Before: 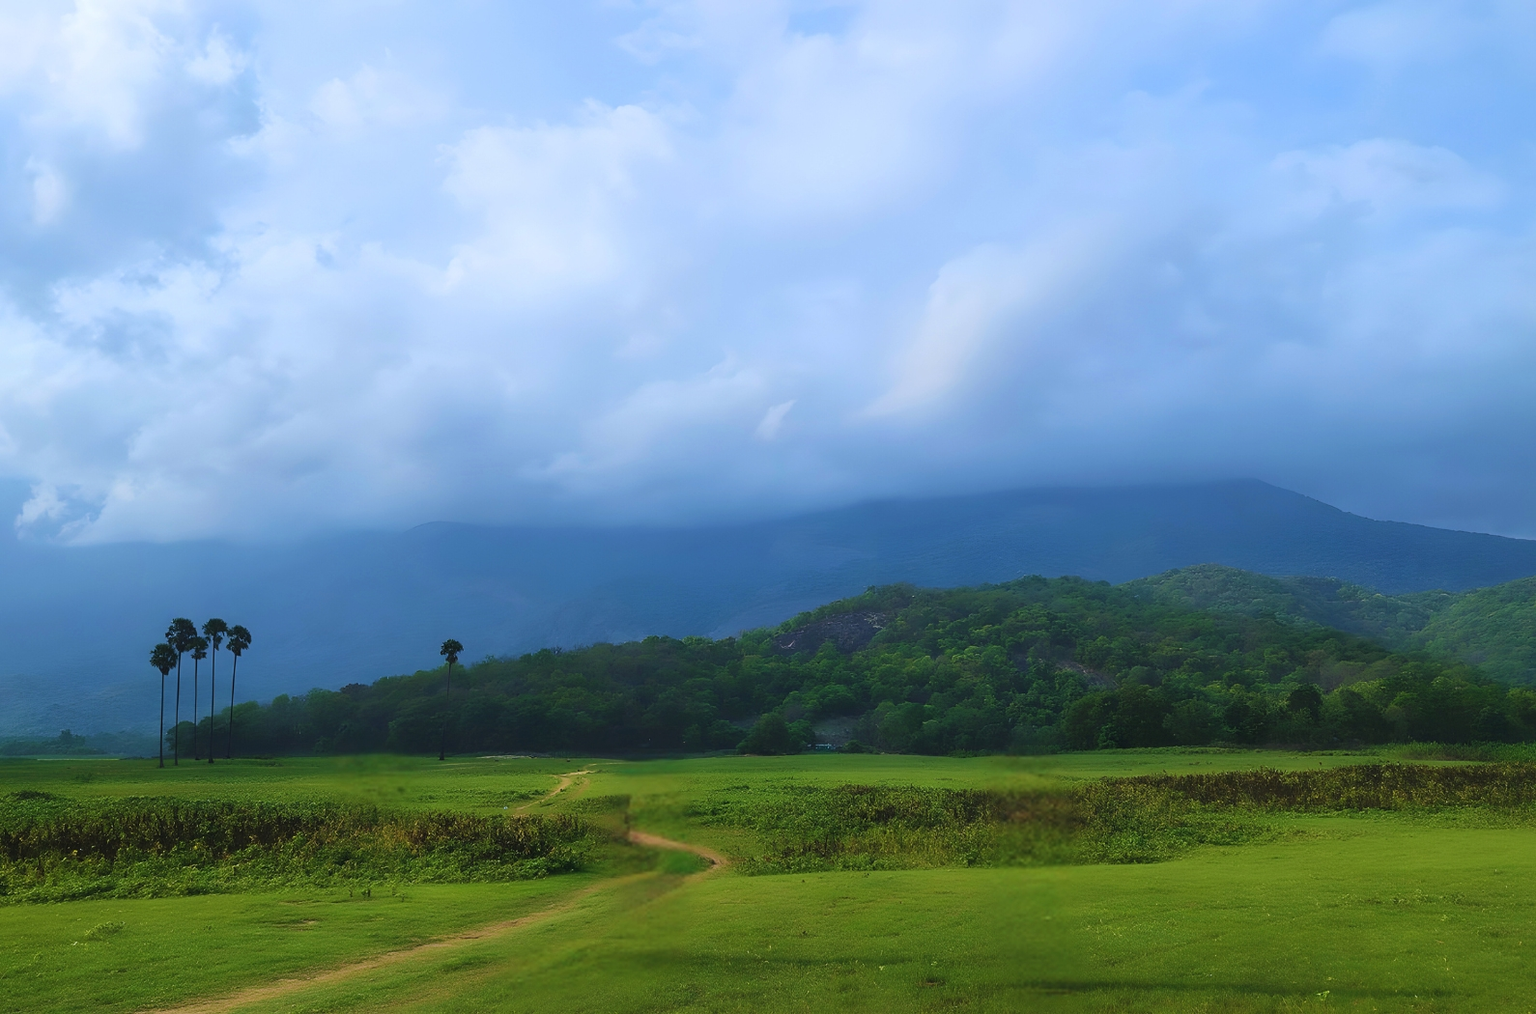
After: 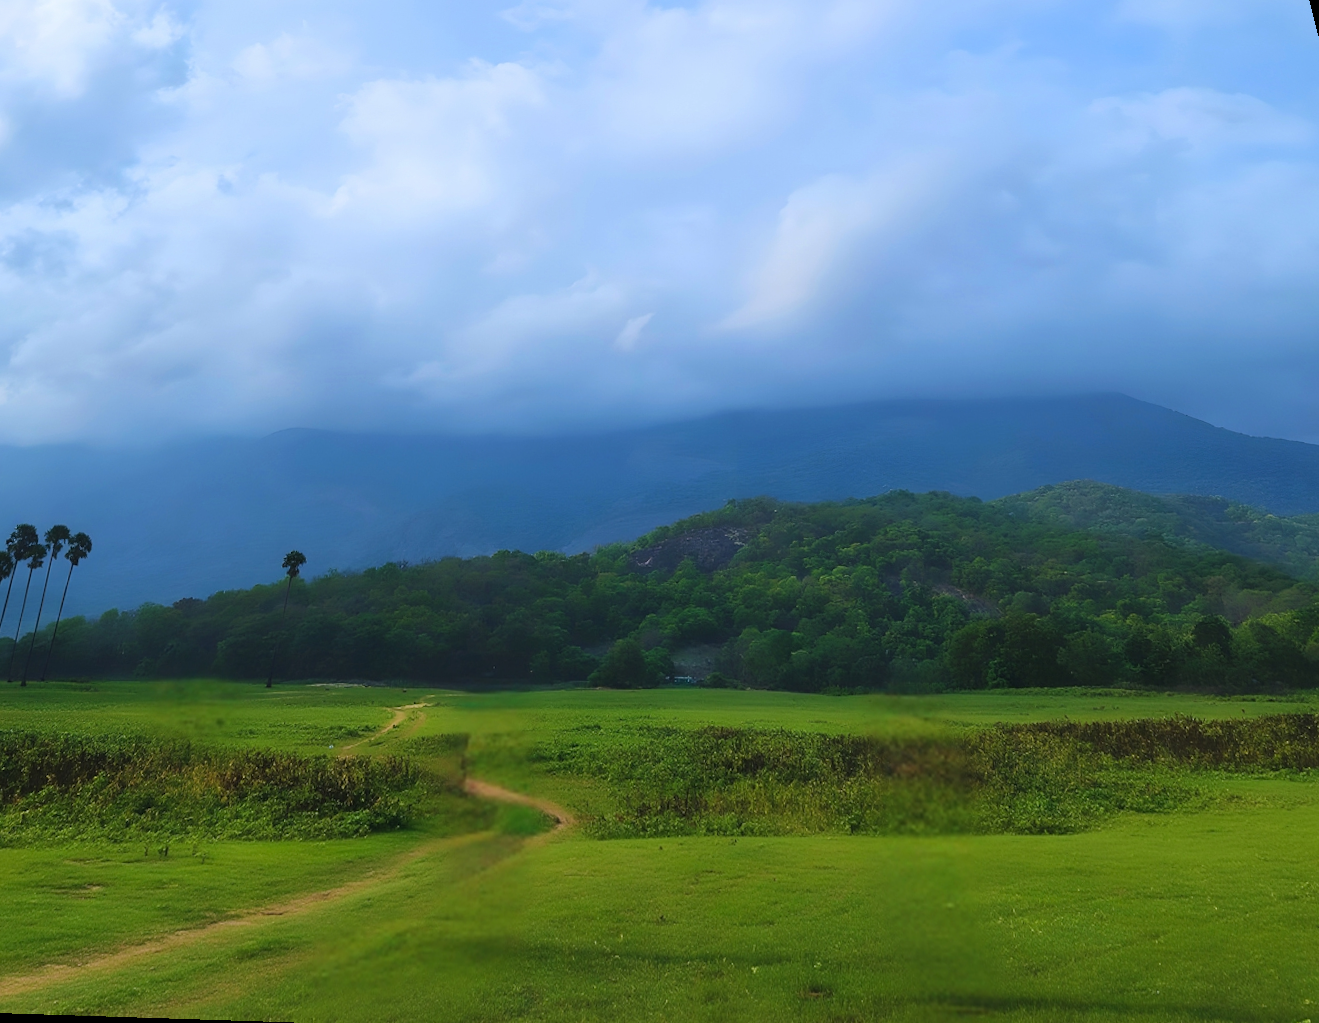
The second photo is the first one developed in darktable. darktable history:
vibrance: on, module defaults
rotate and perspective: rotation 0.72°, lens shift (vertical) -0.352, lens shift (horizontal) -0.051, crop left 0.152, crop right 0.859, crop top 0.019, crop bottom 0.964
